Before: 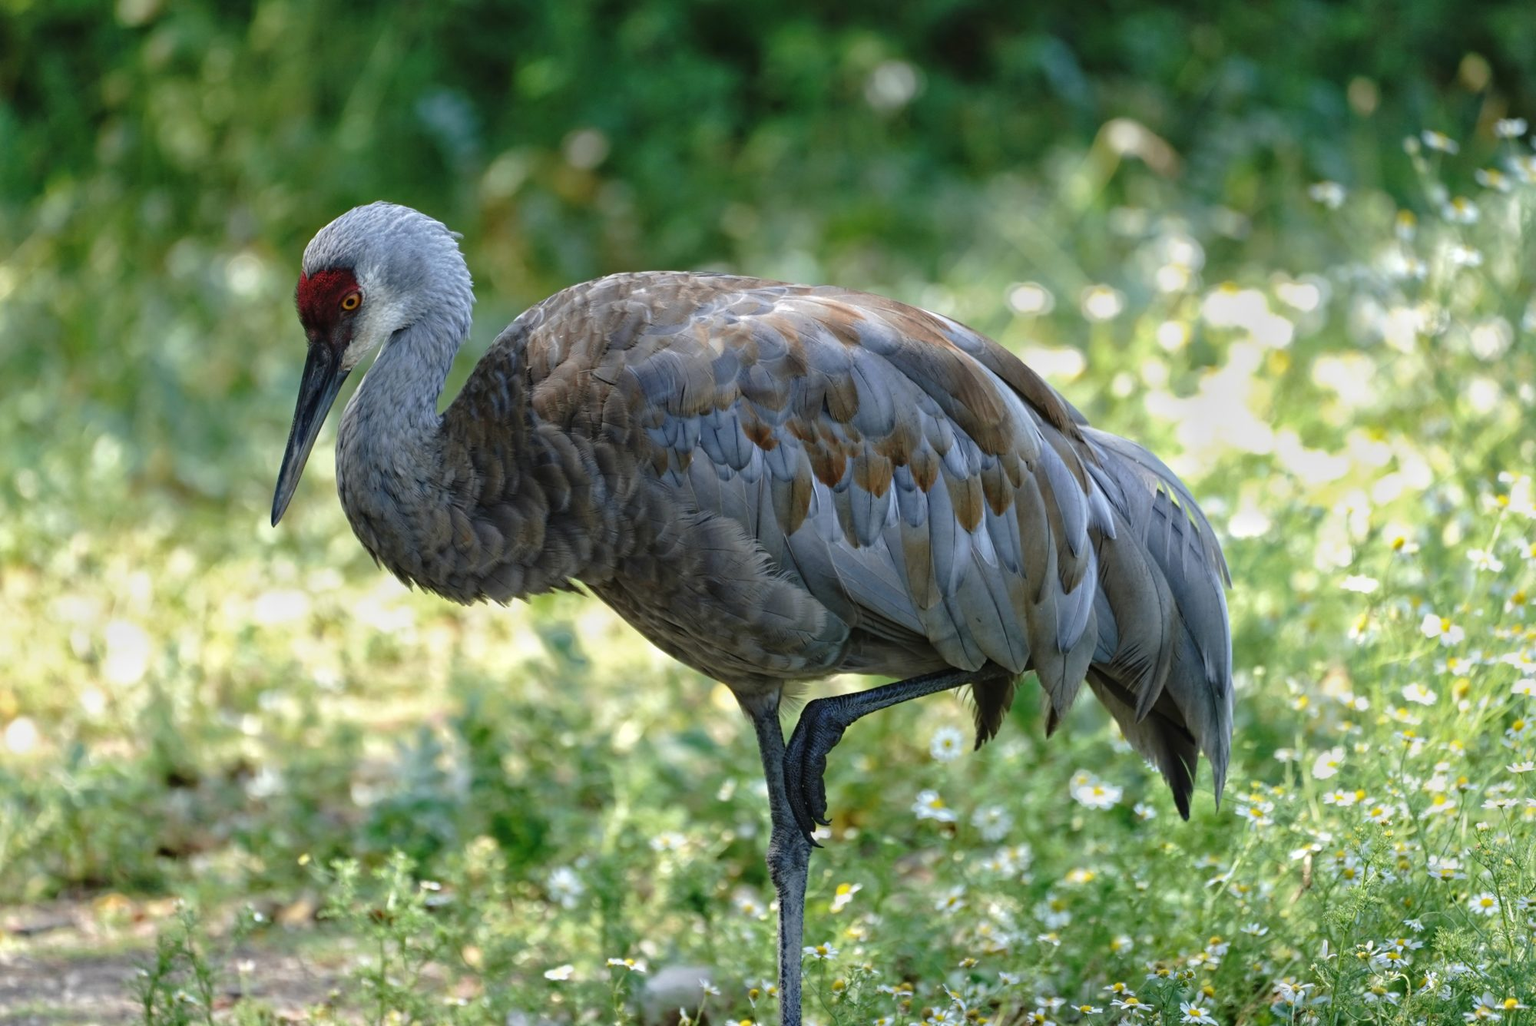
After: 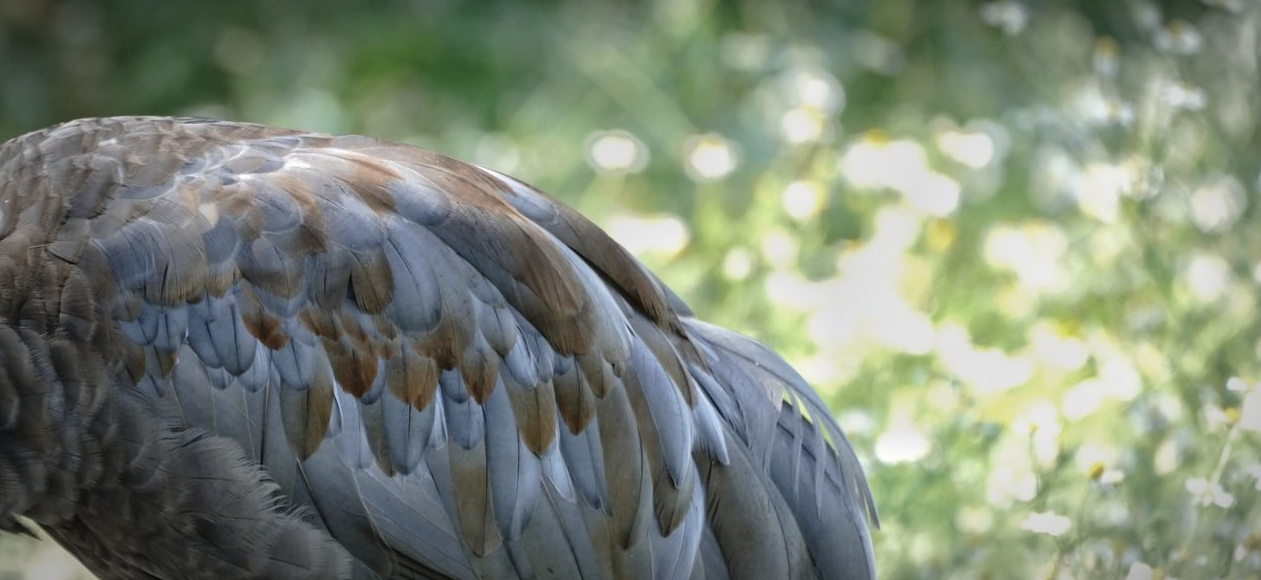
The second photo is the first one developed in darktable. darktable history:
vignetting: automatic ratio true
crop: left 36.247%, top 17.807%, right 0.688%, bottom 38.743%
color balance rgb: linear chroma grading › global chroma -16%, perceptual saturation grading › global saturation 0.079%
